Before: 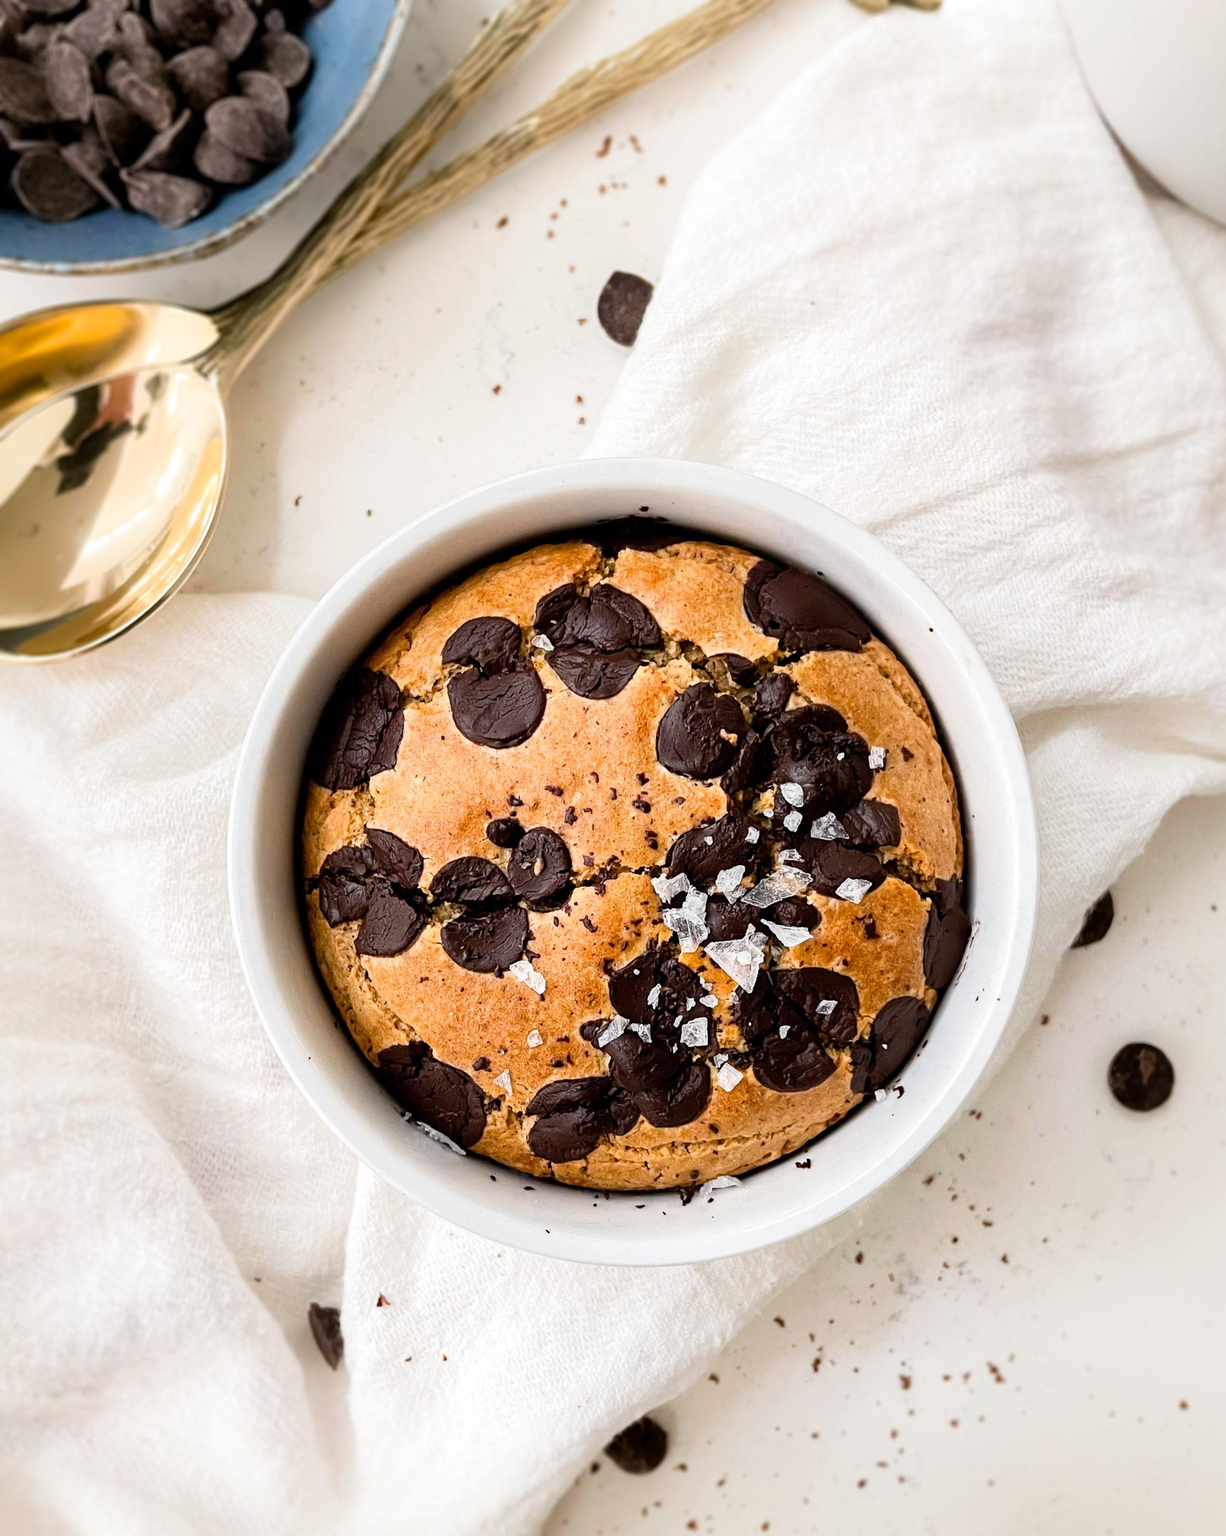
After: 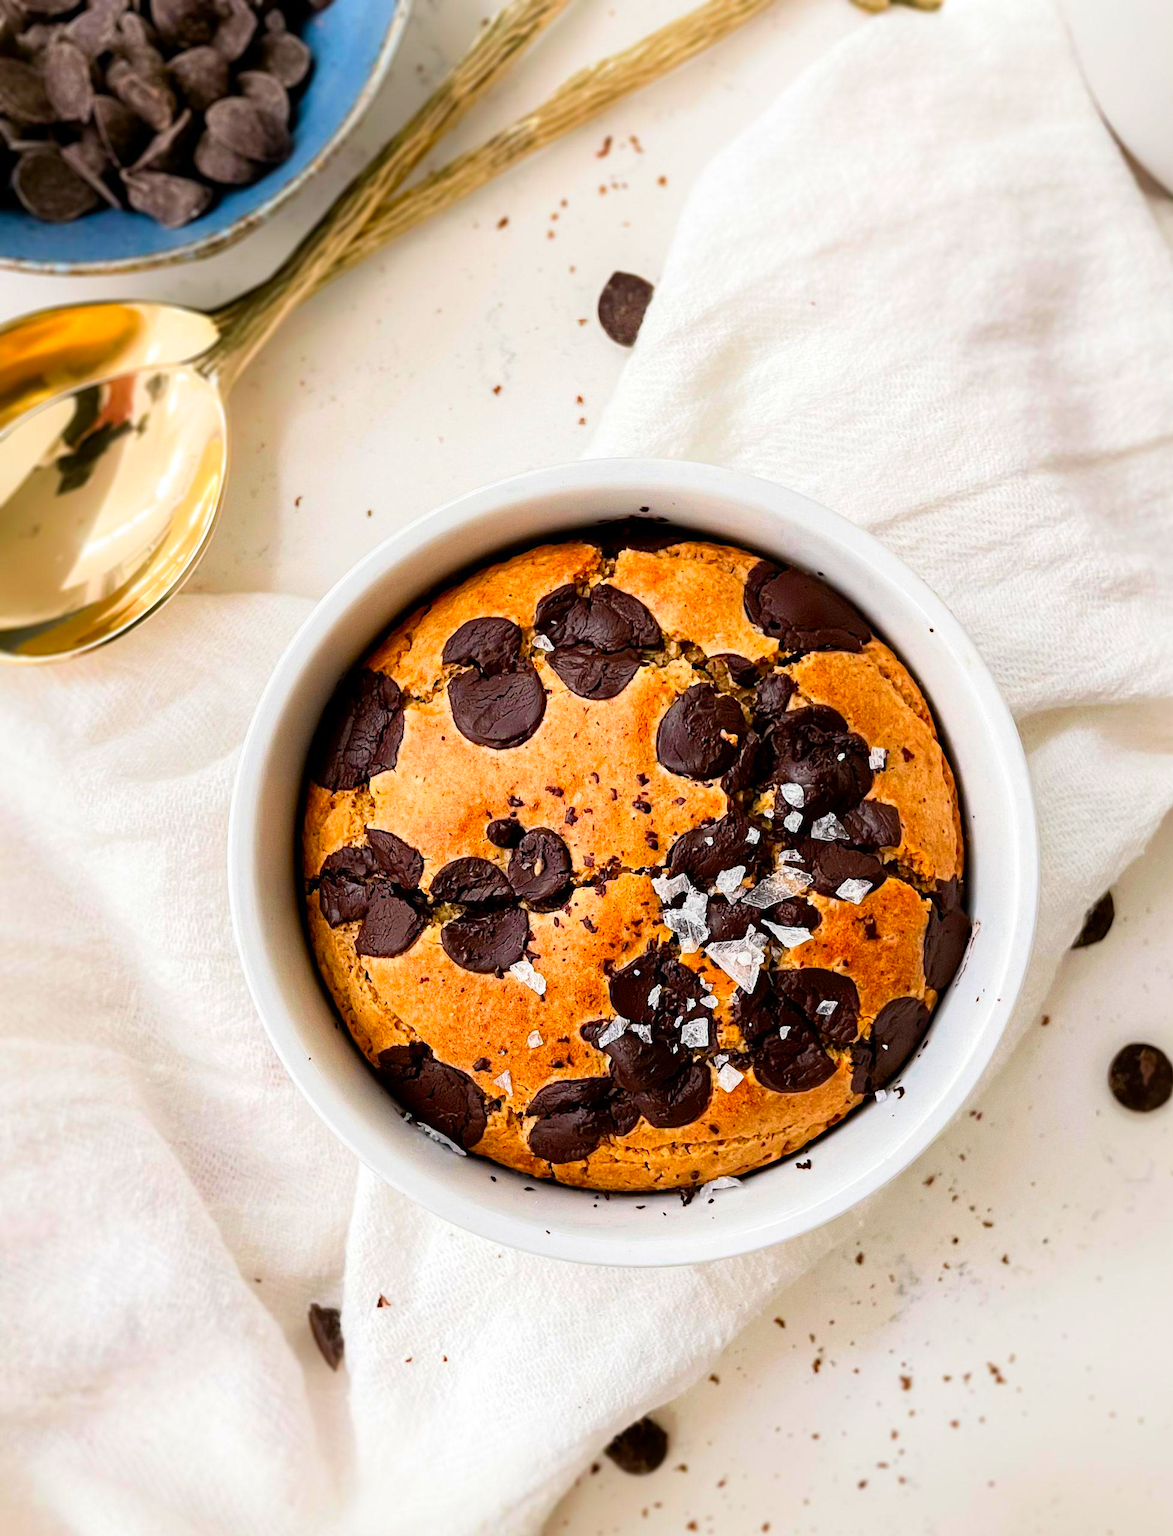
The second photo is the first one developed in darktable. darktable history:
crop: right 4.282%, bottom 0.039%
contrast brightness saturation: saturation 0.515
